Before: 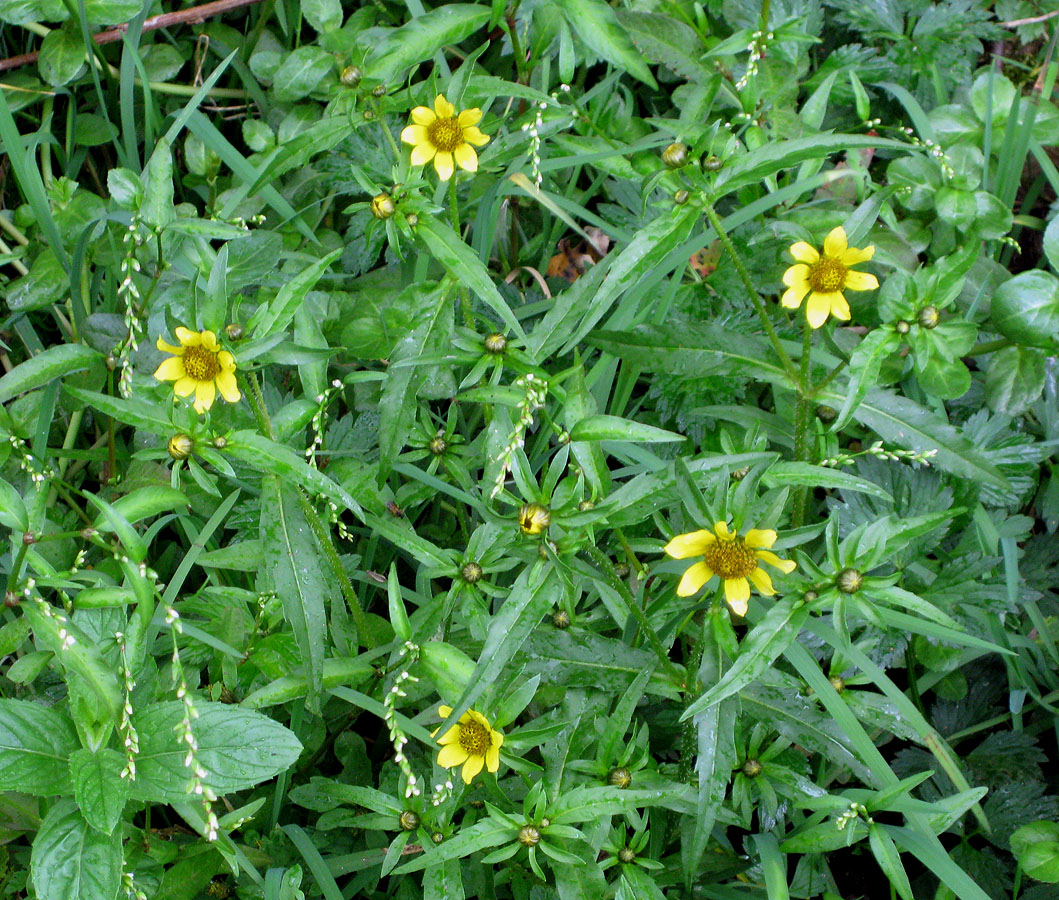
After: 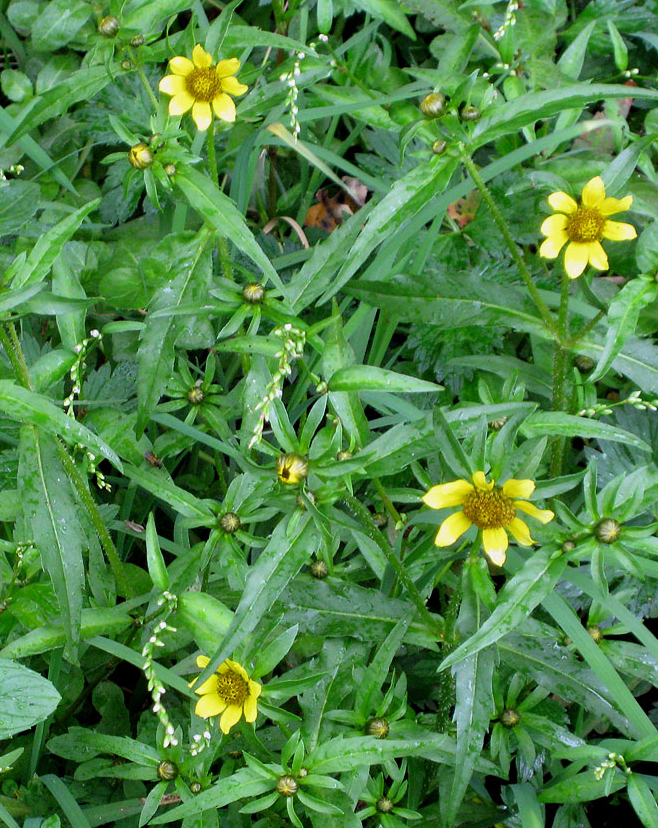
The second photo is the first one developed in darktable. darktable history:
crop and rotate: left 22.931%, top 5.638%, right 14.927%, bottom 2.343%
